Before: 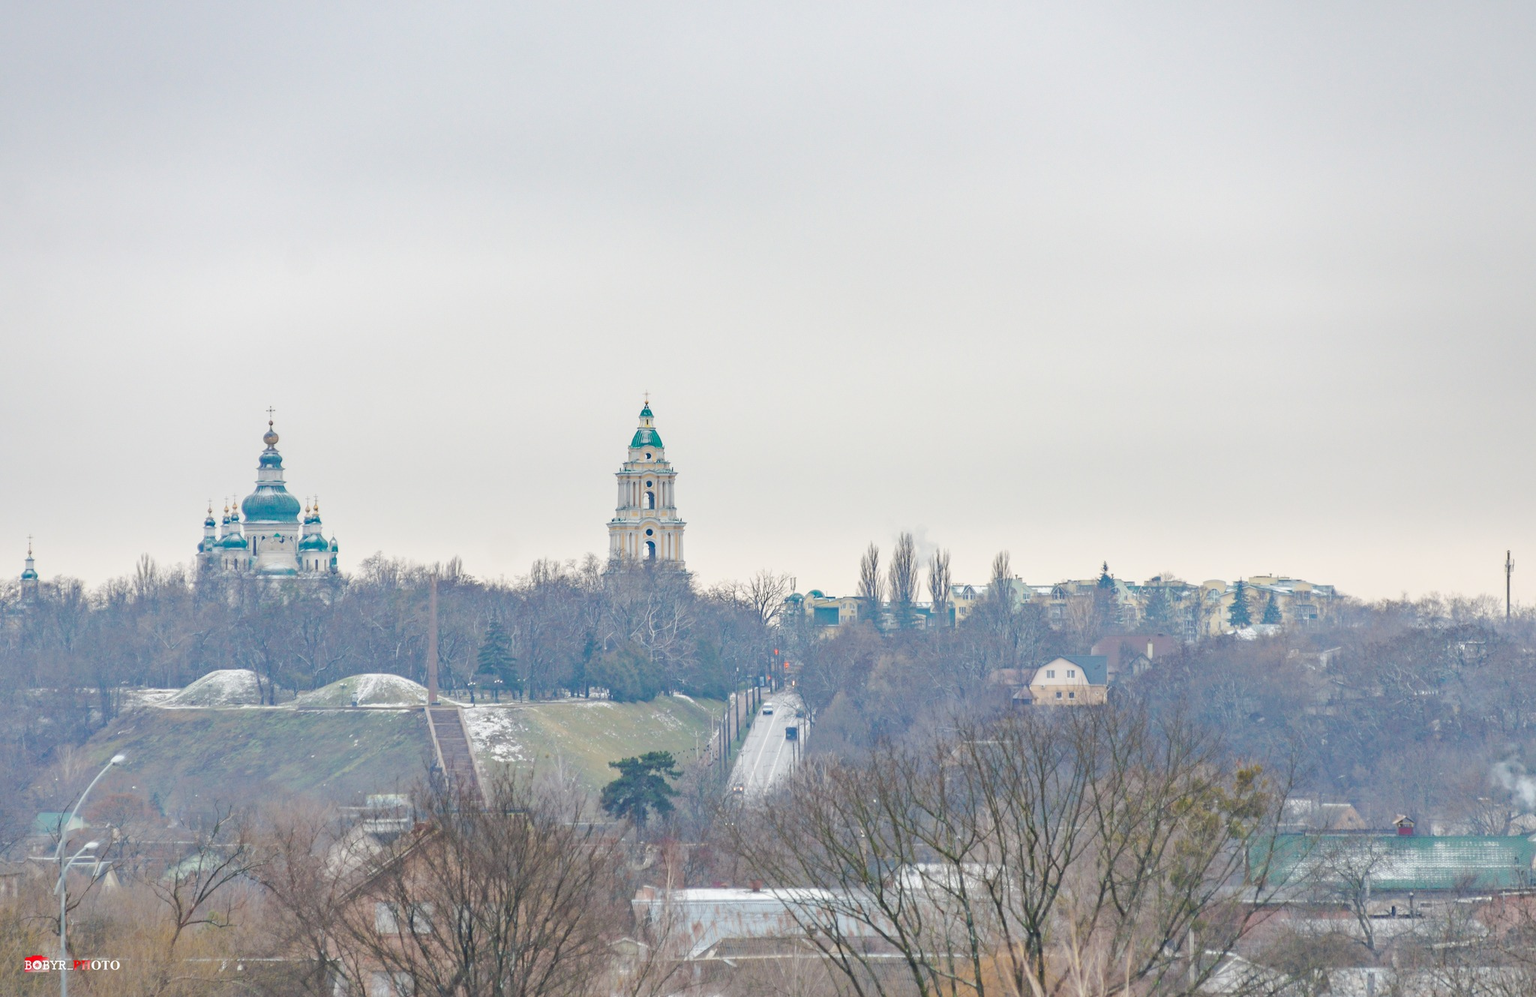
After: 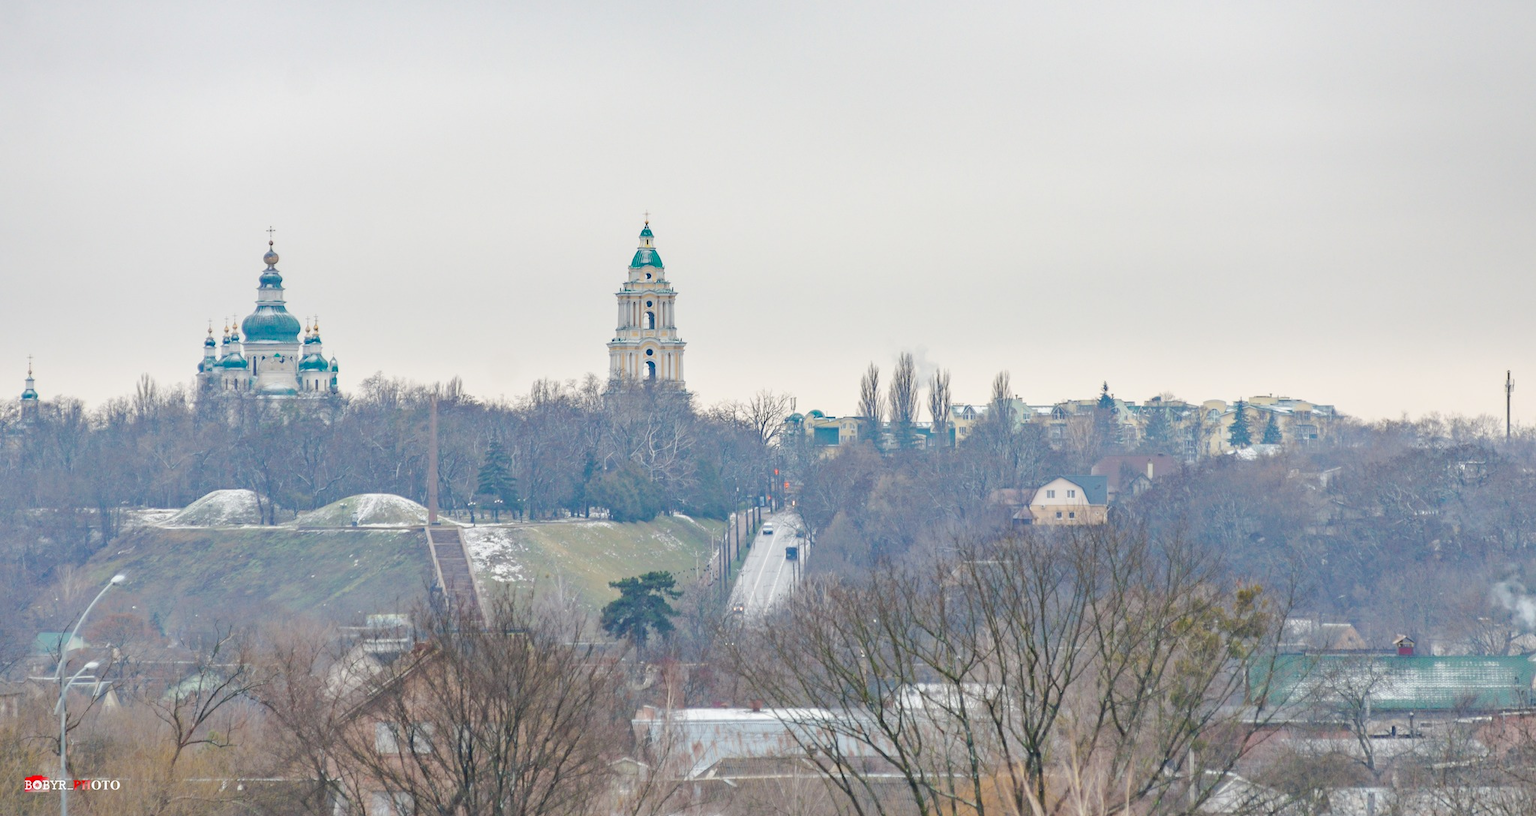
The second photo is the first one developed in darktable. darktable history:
crop and rotate: top 18.134%
exposure: black level correction 0.007, compensate highlight preservation false
